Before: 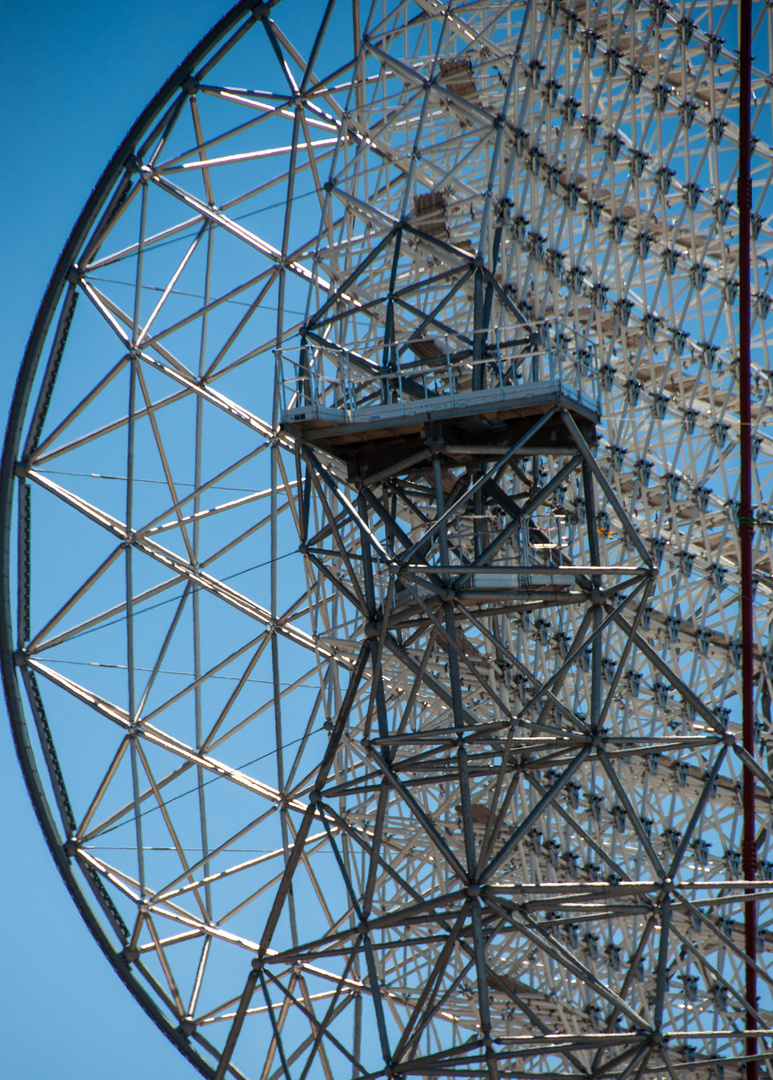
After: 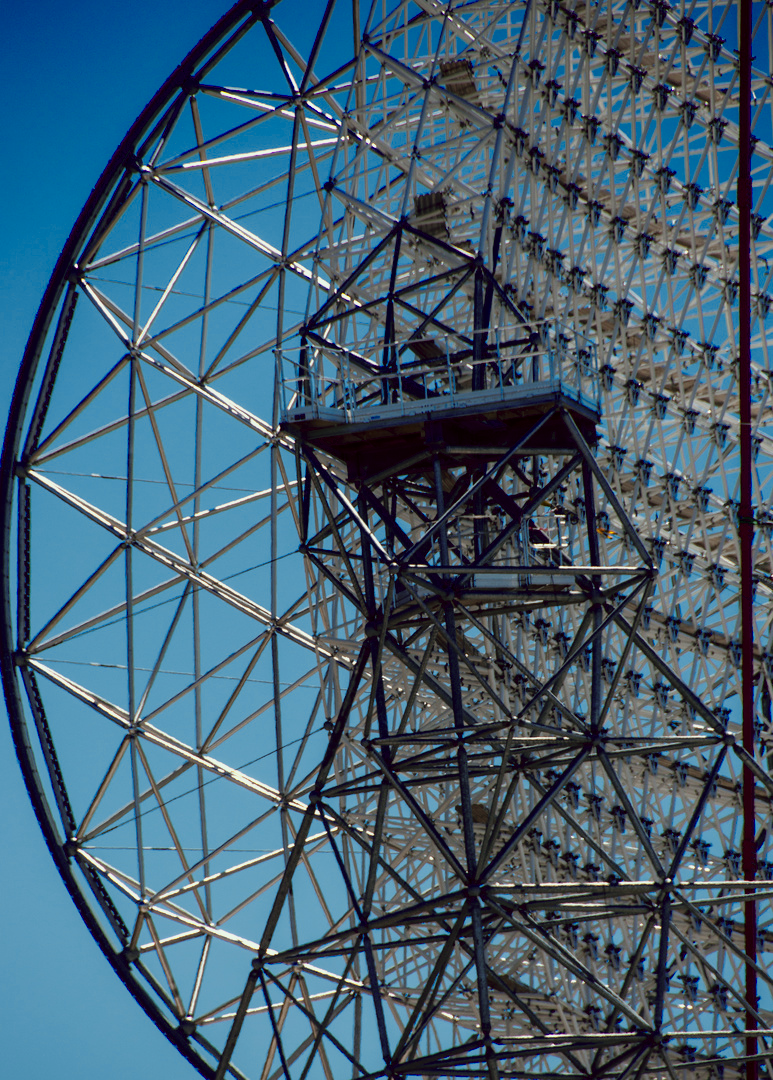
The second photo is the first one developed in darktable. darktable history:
color look up table: target L [19.1, 34.19, 44.53, 58.04, 70.1, 79.32, 45.24, 41.49, 70.64, 35.64, 49.88, -38.63, 54.23, 59.35, 21.12, 39.76, 21.59, 47.51, 59.22, 45.39, 39.52, 43.6, 56.8, 32.99, 0 ×25], target a [0.024, -0.108, 0.07, -0.232, -2.141, 1.218, -14.87, 42.43, 0.508, 44.1, -27.09, 126.09, 15.22, -15.06, 40.28, 43.38, 12.39, 28.9, -21.86, 10.36, -12.78, -3.54, 14.68, 12.79, 0 ×25], target b [-4.163, -1.111, 0.266, -2.417, -1.276, 0.249, -22.05, -17.01, 67.93, 22.32, 26.12, -128, 46.24, 42.11, -33.35, 6.606, -63.81, 41.22, -2.506, -23.78, 22.89, -26.08, 12.45, 12.97, 0 ×25], num patches 24
tone curve: curves: ch0 [(0, 0) (0.224, 0.12) (0.375, 0.296) (0.528, 0.472) (0.681, 0.634) (0.8, 0.766) (0.873, 0.877) (1, 1)], preserve colors basic power
